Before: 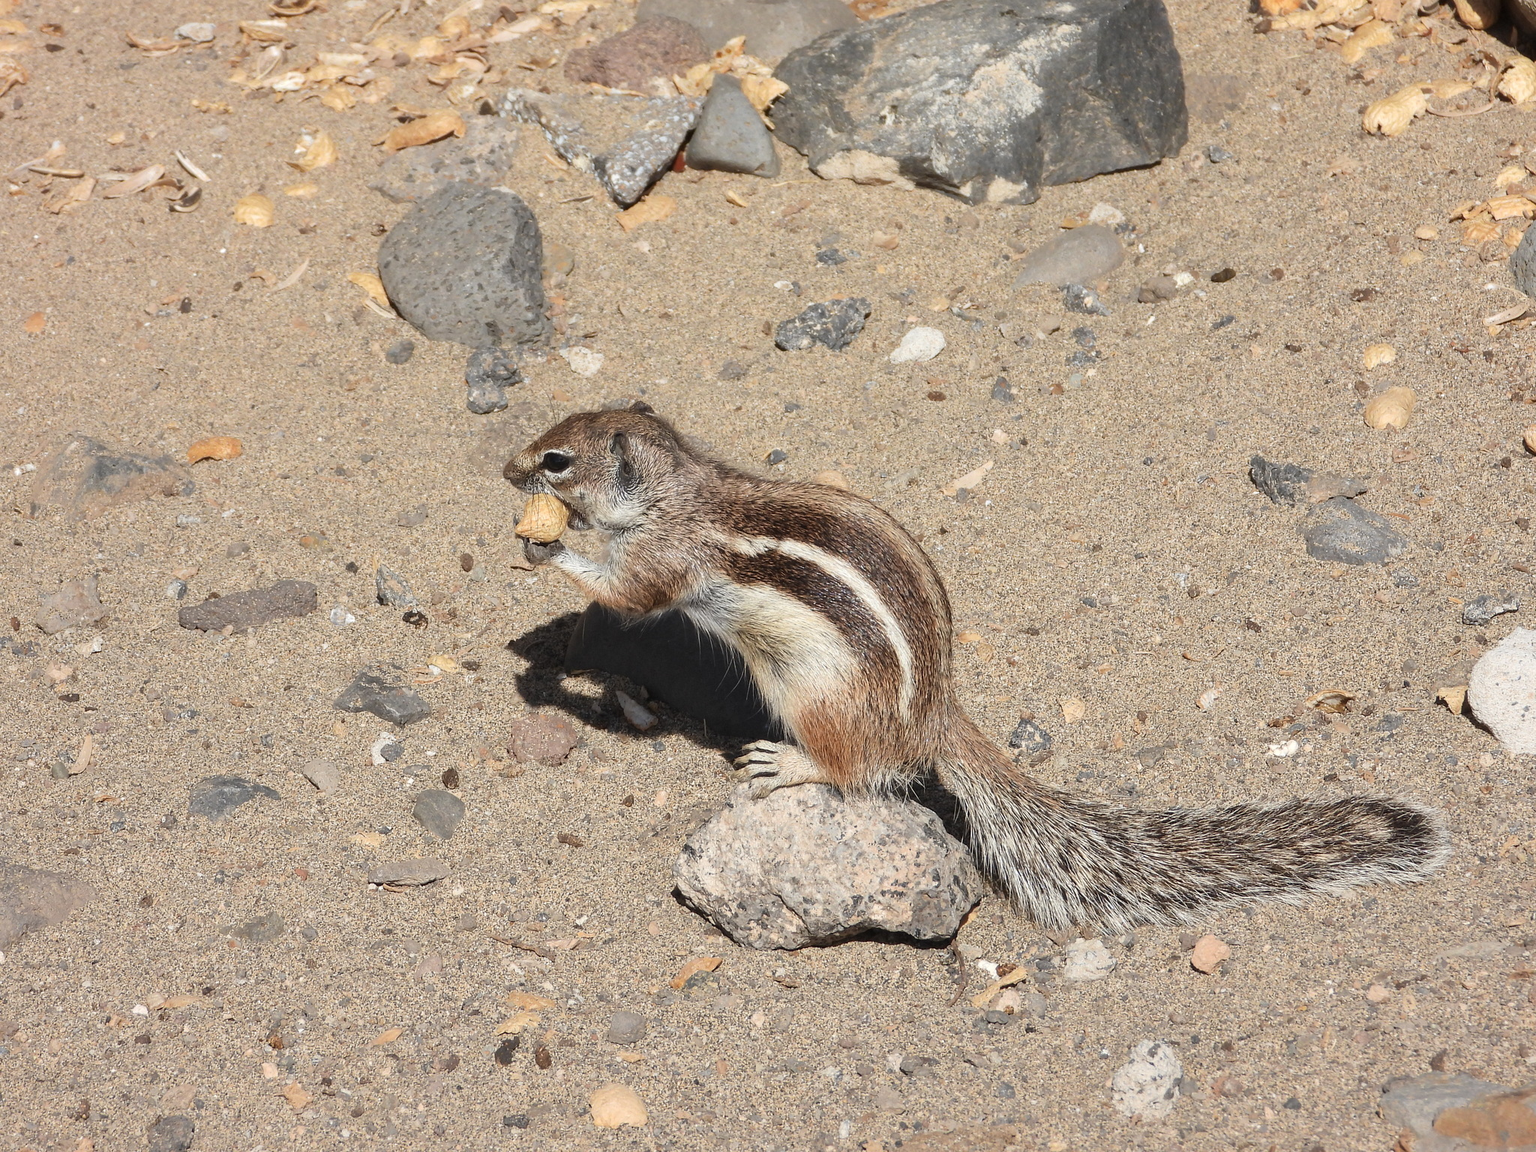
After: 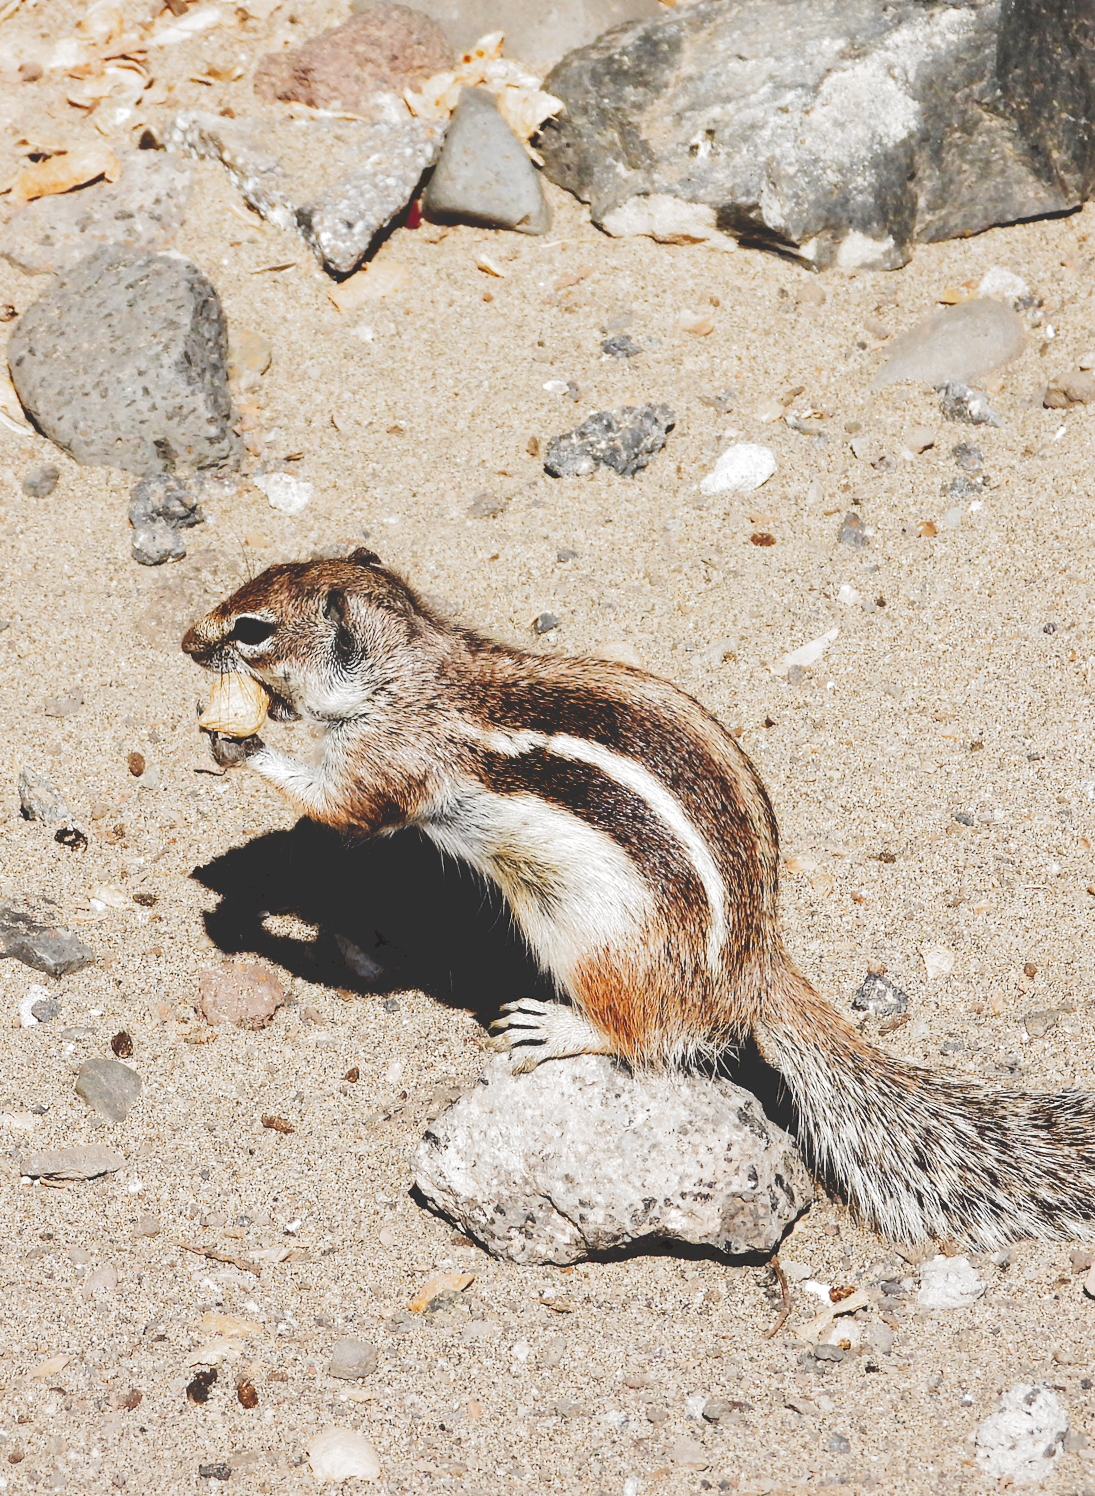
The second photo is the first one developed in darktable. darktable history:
crop: left 21.674%, right 22.086%
tone curve: curves: ch0 [(0, 0) (0.003, 0.195) (0.011, 0.196) (0.025, 0.196) (0.044, 0.196) (0.069, 0.196) (0.1, 0.196) (0.136, 0.197) (0.177, 0.207) (0.224, 0.224) (0.277, 0.268) (0.335, 0.336) (0.399, 0.424) (0.468, 0.533) (0.543, 0.632) (0.623, 0.715) (0.709, 0.789) (0.801, 0.85) (0.898, 0.906) (1, 1)], preserve colors none
filmic rgb: black relative exposure -8.2 EV, white relative exposure 2.2 EV, threshold 3 EV, hardness 7.11, latitude 75%, contrast 1.325, highlights saturation mix -2%, shadows ↔ highlights balance 30%, preserve chrominance no, color science v5 (2021), contrast in shadows safe, contrast in highlights safe, enable highlight reconstruction true
rotate and perspective: rotation 0.074°, lens shift (vertical) 0.096, lens shift (horizontal) -0.041, crop left 0.043, crop right 0.952, crop top 0.024, crop bottom 0.979
